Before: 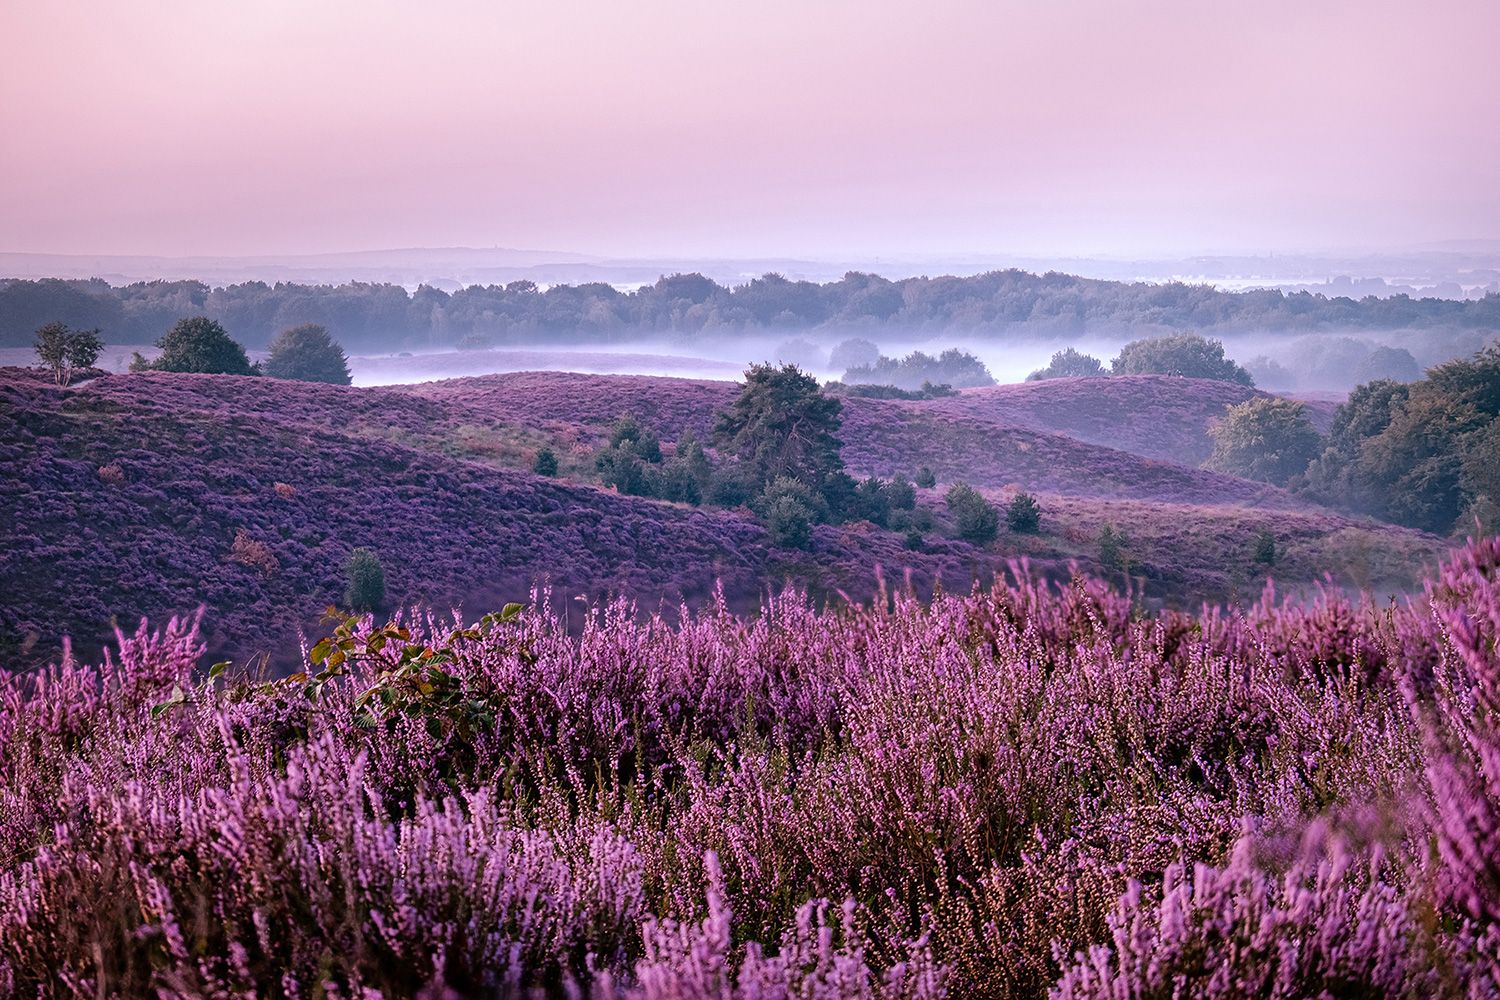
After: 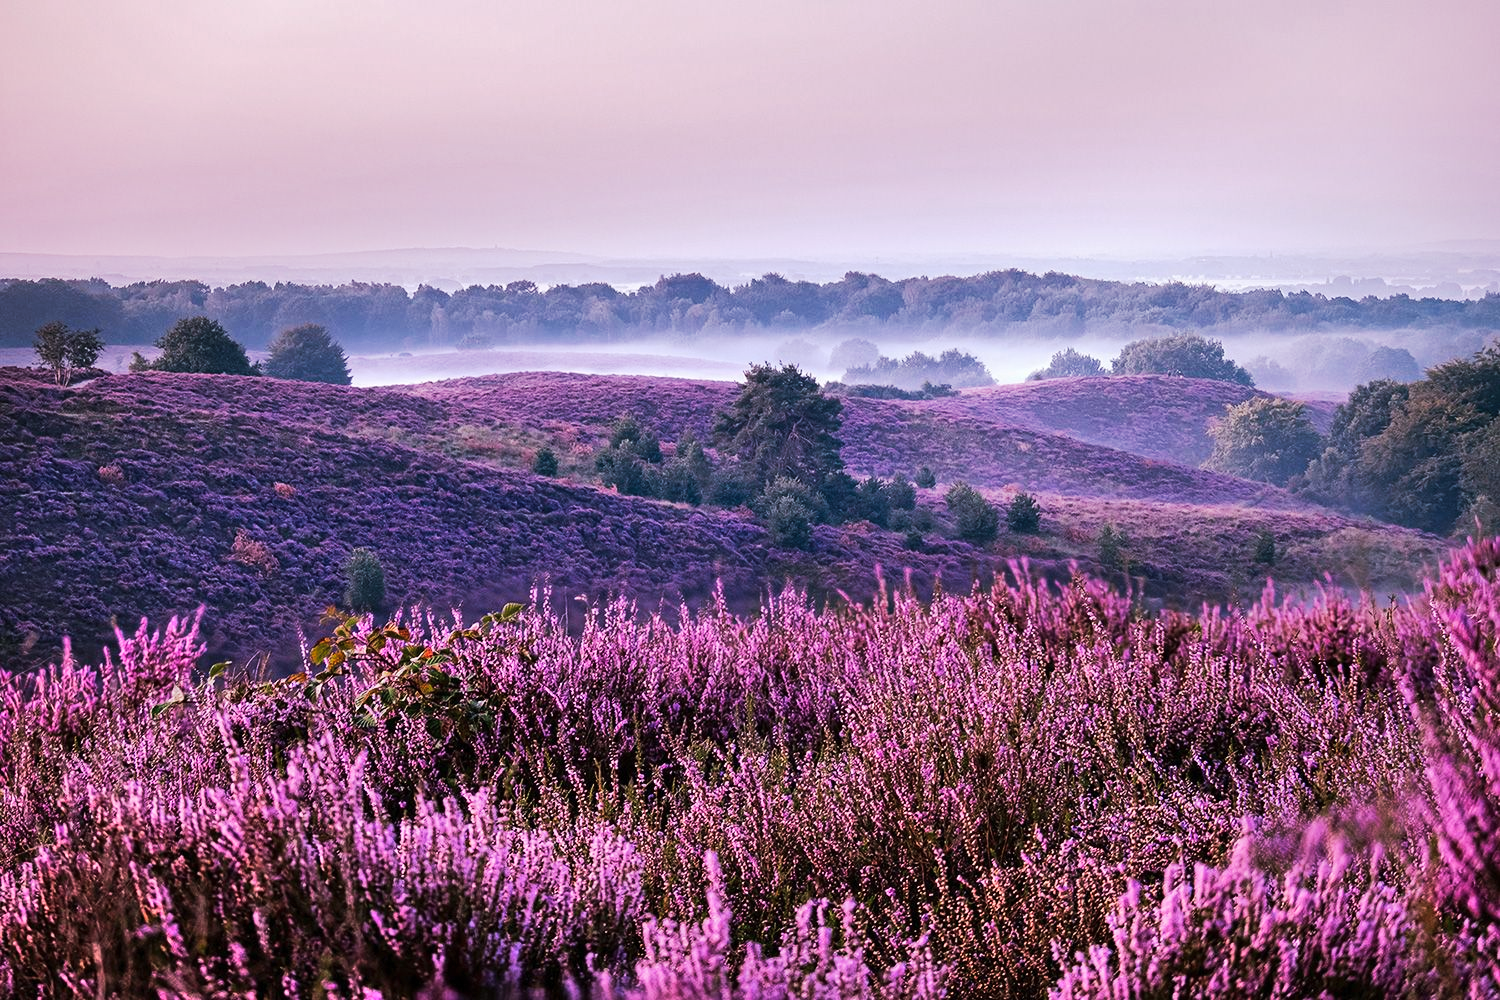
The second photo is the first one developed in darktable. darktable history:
tone curve: curves: ch0 [(0, 0) (0.003, 0.003) (0.011, 0.012) (0.025, 0.023) (0.044, 0.04) (0.069, 0.056) (0.1, 0.082) (0.136, 0.107) (0.177, 0.144) (0.224, 0.186) (0.277, 0.237) (0.335, 0.297) (0.399, 0.37) (0.468, 0.465) (0.543, 0.567) (0.623, 0.68) (0.709, 0.782) (0.801, 0.86) (0.898, 0.924) (1, 1)], preserve colors none
shadows and highlights: low approximation 0.01, soften with gaussian
